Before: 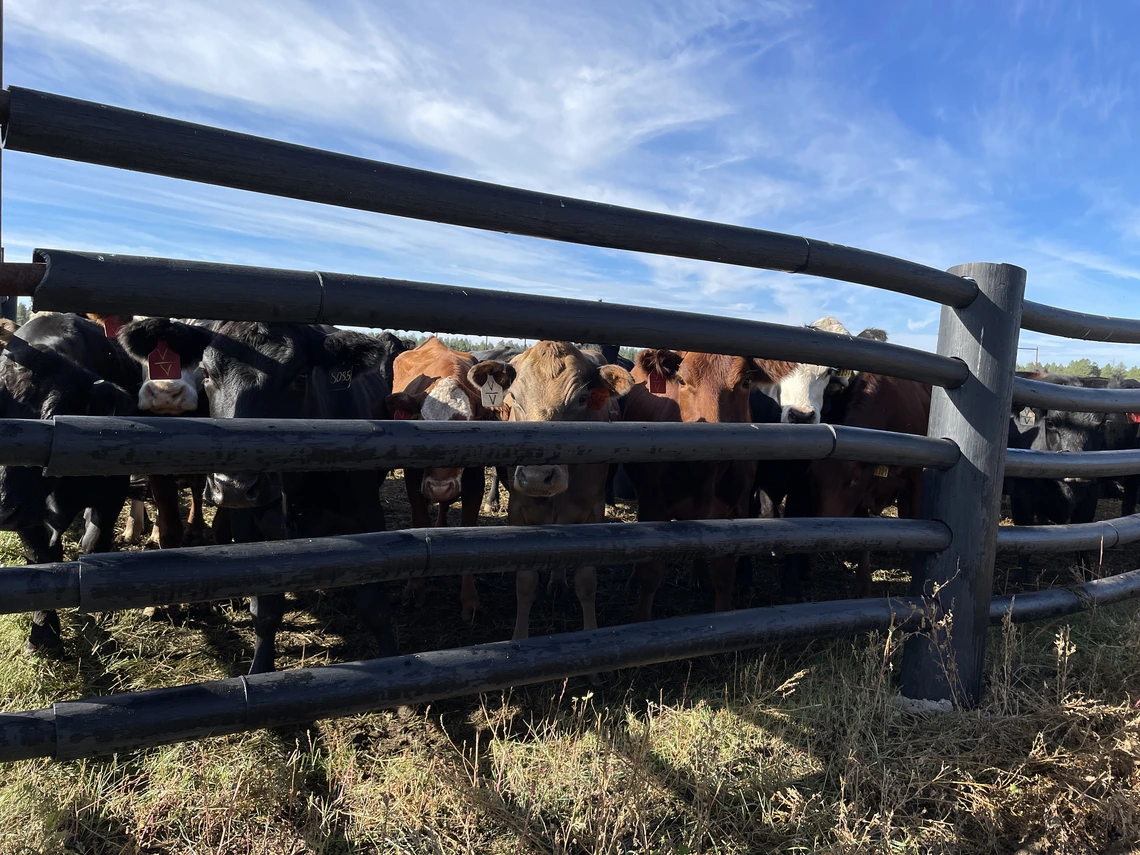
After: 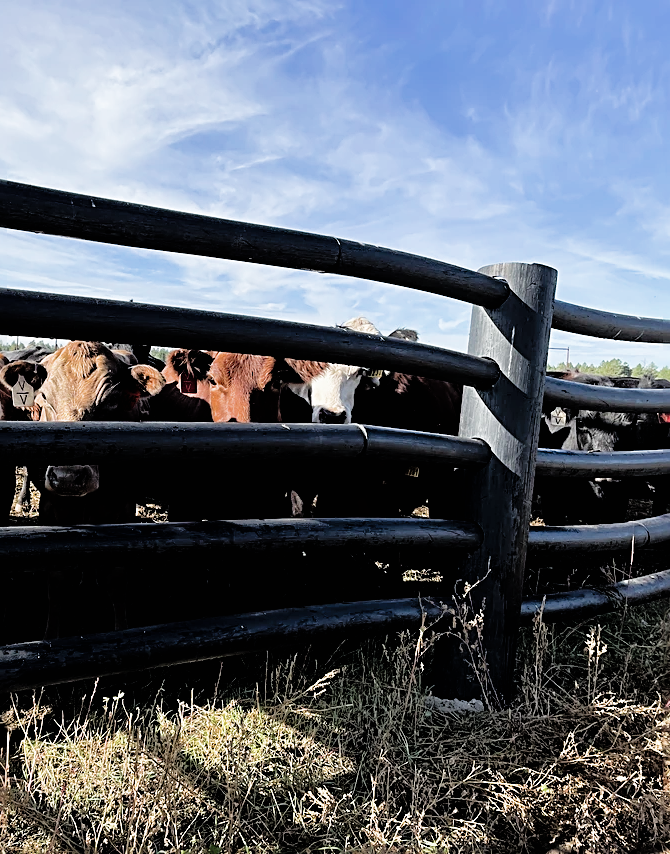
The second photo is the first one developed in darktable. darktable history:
exposure: compensate exposure bias true, compensate highlight preservation false
tone equalizer: -8 EV -0.74 EV, -7 EV -0.699 EV, -6 EV -0.632 EV, -5 EV -0.366 EV, -3 EV 0.388 EV, -2 EV 0.6 EV, -1 EV 0.686 EV, +0 EV 0.738 EV
filmic rgb: black relative exposure -5.14 EV, white relative exposure 3.55 EV, hardness 3.19, contrast 1.392, highlights saturation mix -49.06%
shadows and highlights: on, module defaults
contrast brightness saturation: saturation -0.063
crop: left 41.152%
sharpen: radius 2.555, amount 0.641
